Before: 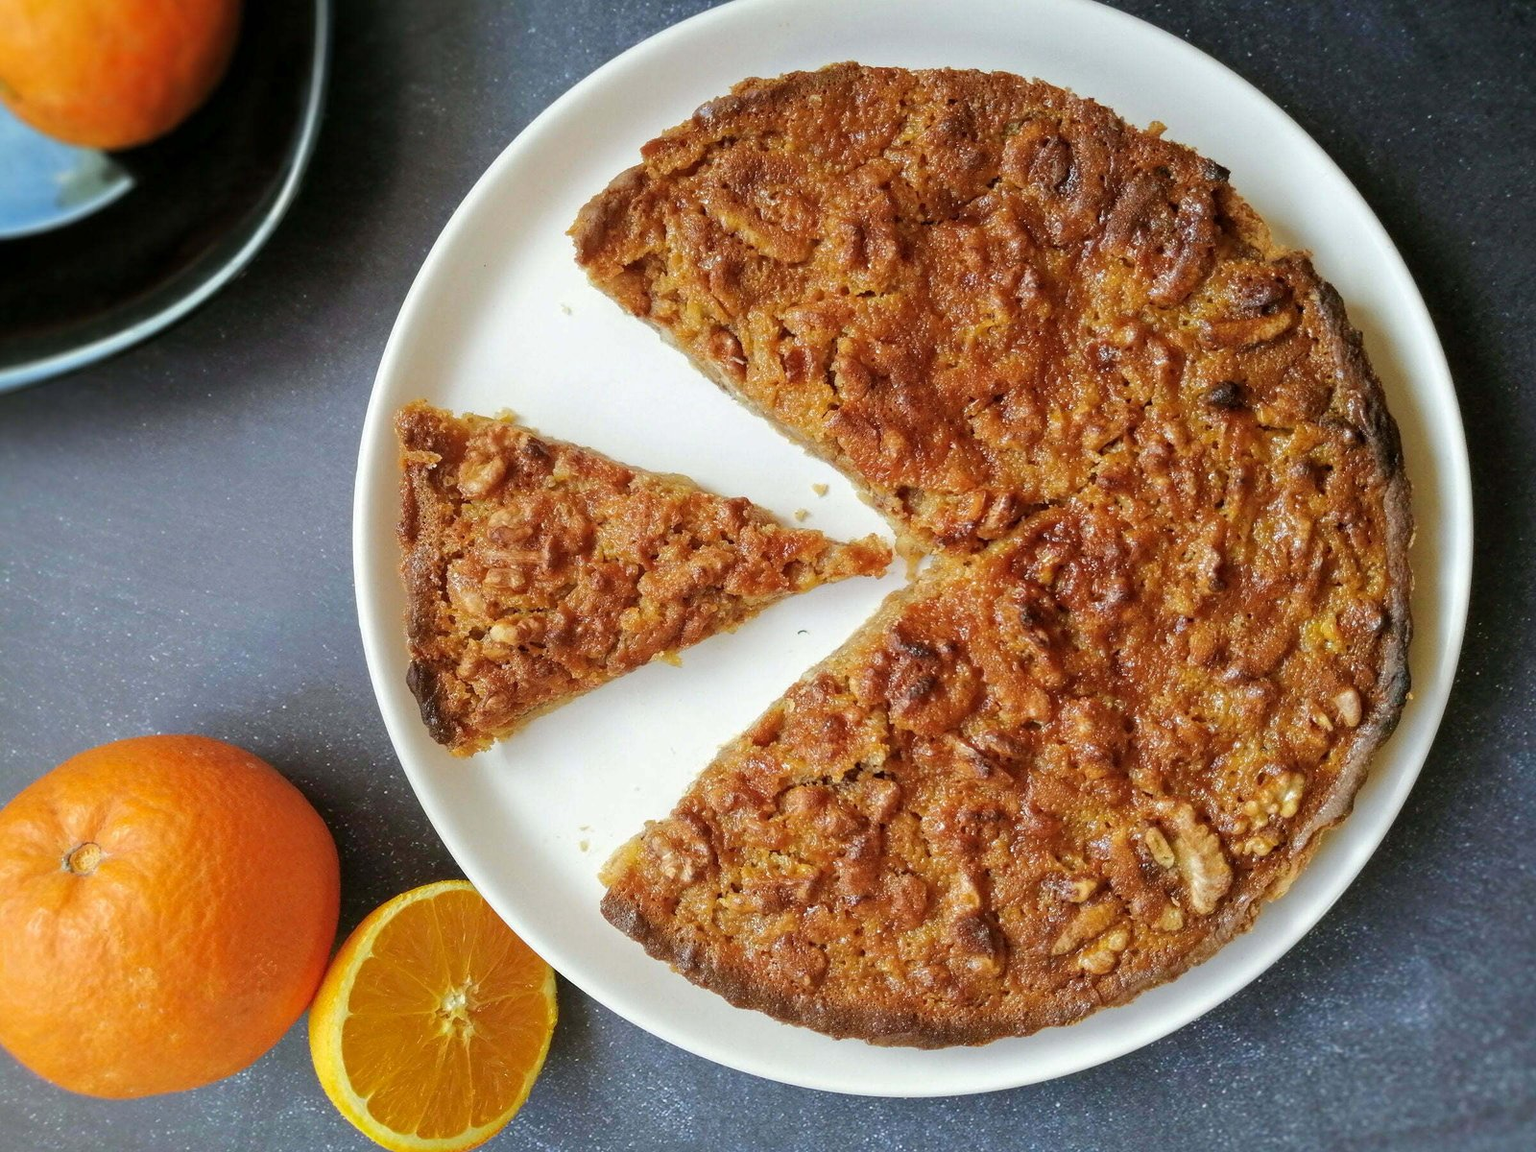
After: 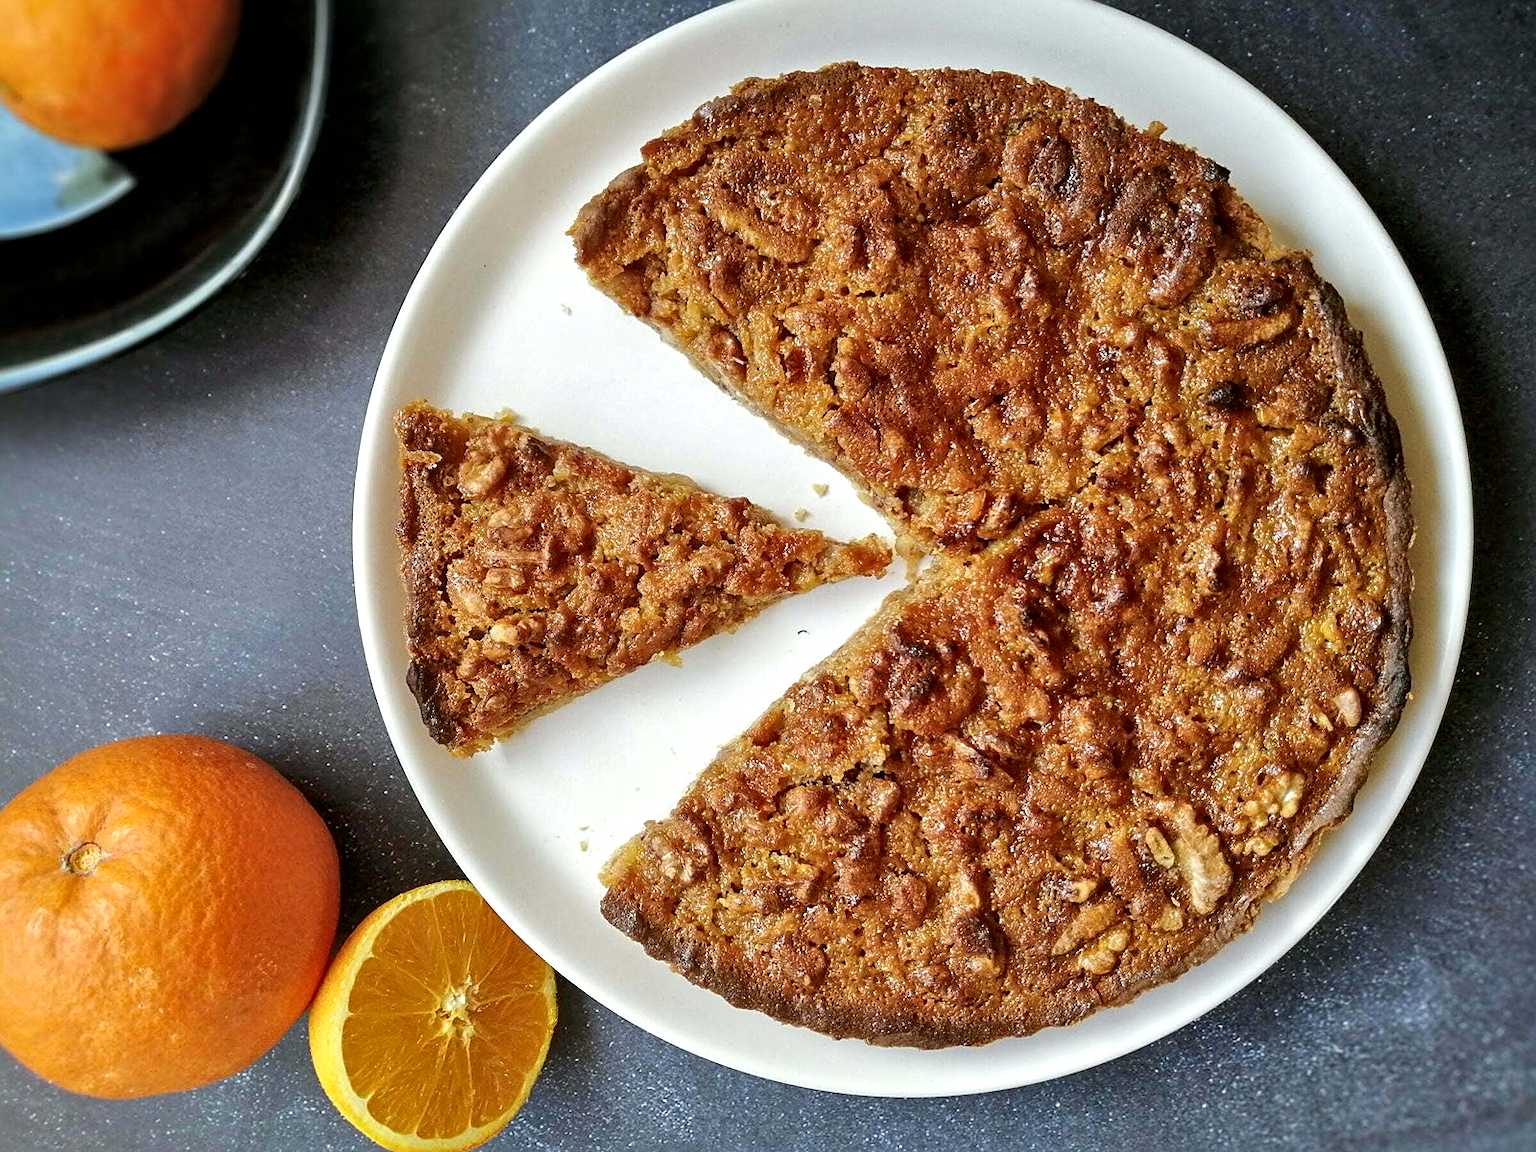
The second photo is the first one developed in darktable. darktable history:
exposure: compensate exposure bias true, compensate highlight preservation false
local contrast: mode bilateral grid, contrast 50, coarseness 50, detail 150%, midtone range 0.2
sharpen: on, module defaults
